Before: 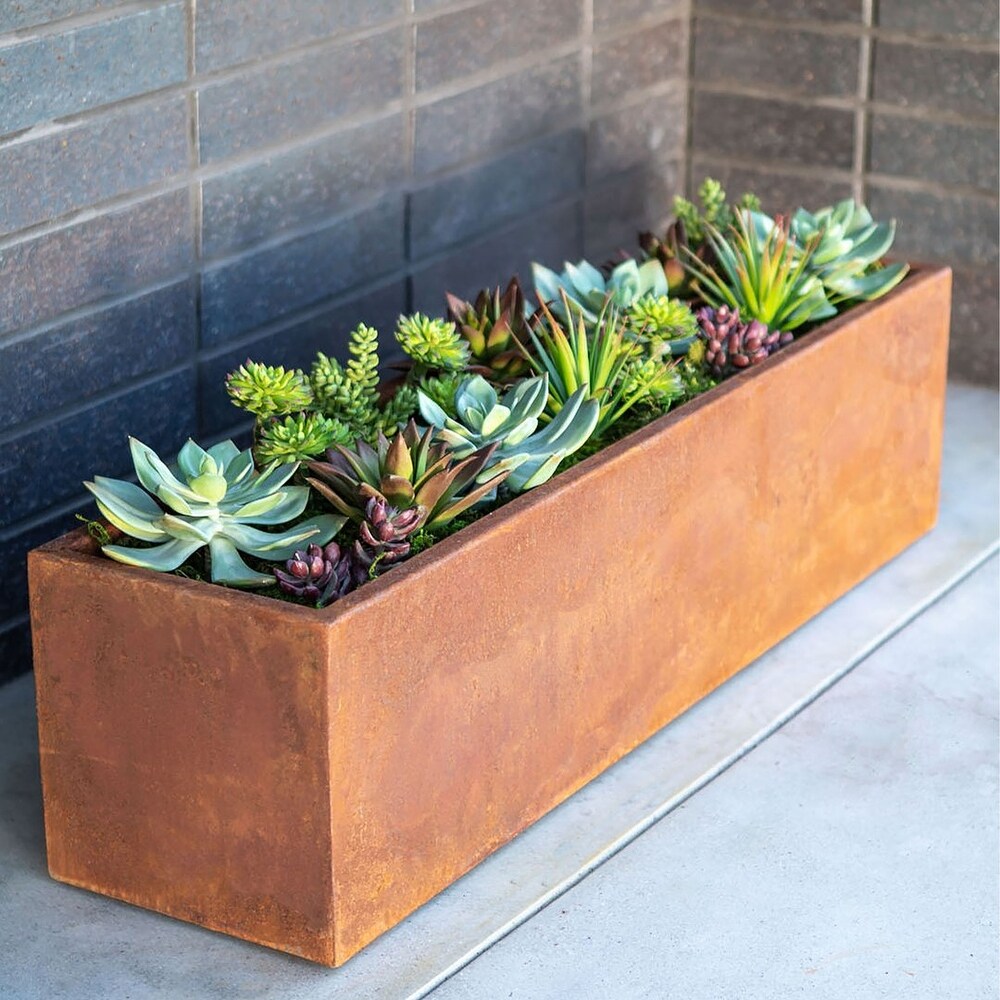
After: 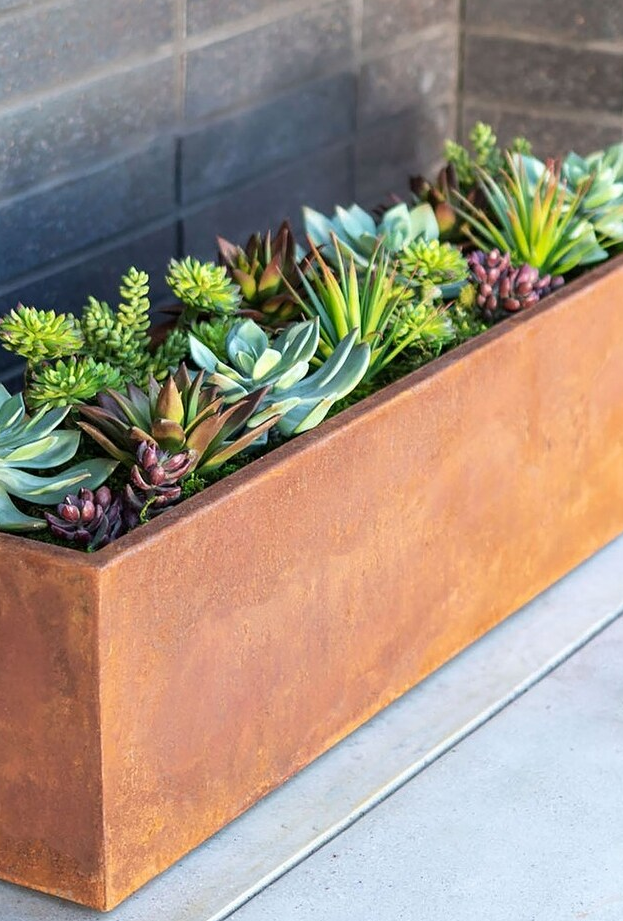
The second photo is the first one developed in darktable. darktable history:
crop and rotate: left 22.958%, top 5.645%, right 14.681%, bottom 2.254%
